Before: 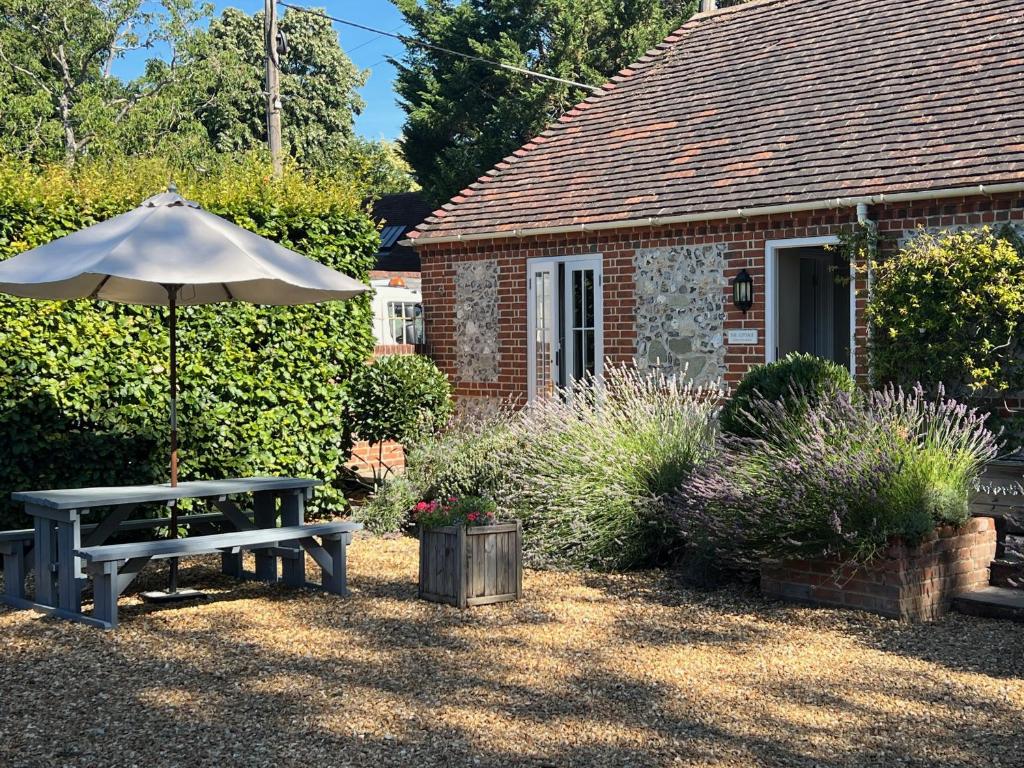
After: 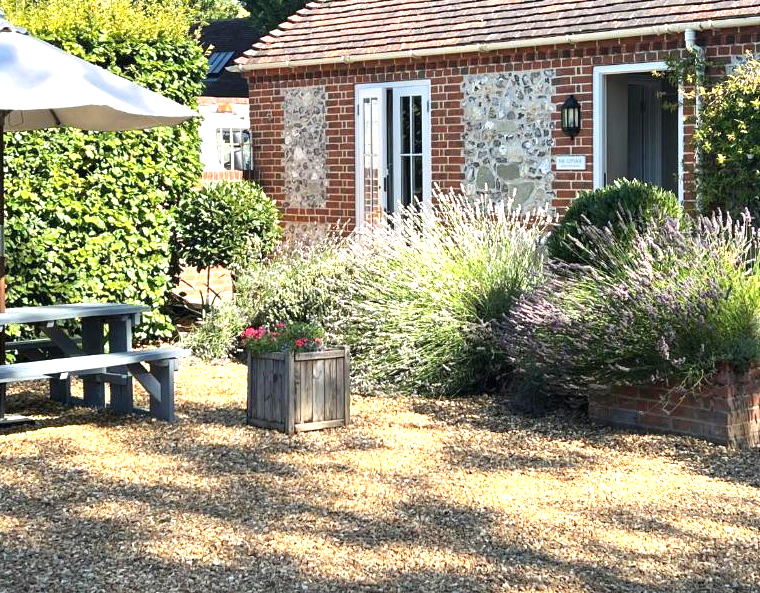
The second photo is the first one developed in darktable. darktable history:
crop: left 16.842%, top 22.748%, right 8.848%
color zones: curves: ch0 [(0, 0.5) (0.143, 0.5) (0.286, 0.5) (0.429, 0.5) (0.571, 0.5) (0.714, 0.476) (0.857, 0.5) (1, 0.5)]; ch2 [(0, 0.5) (0.143, 0.5) (0.286, 0.5) (0.429, 0.5) (0.571, 0.5) (0.714, 0.487) (0.857, 0.5) (1, 0.5)], mix -61.94%
exposure: black level correction 0, exposure 1.102 EV, compensate highlight preservation false
